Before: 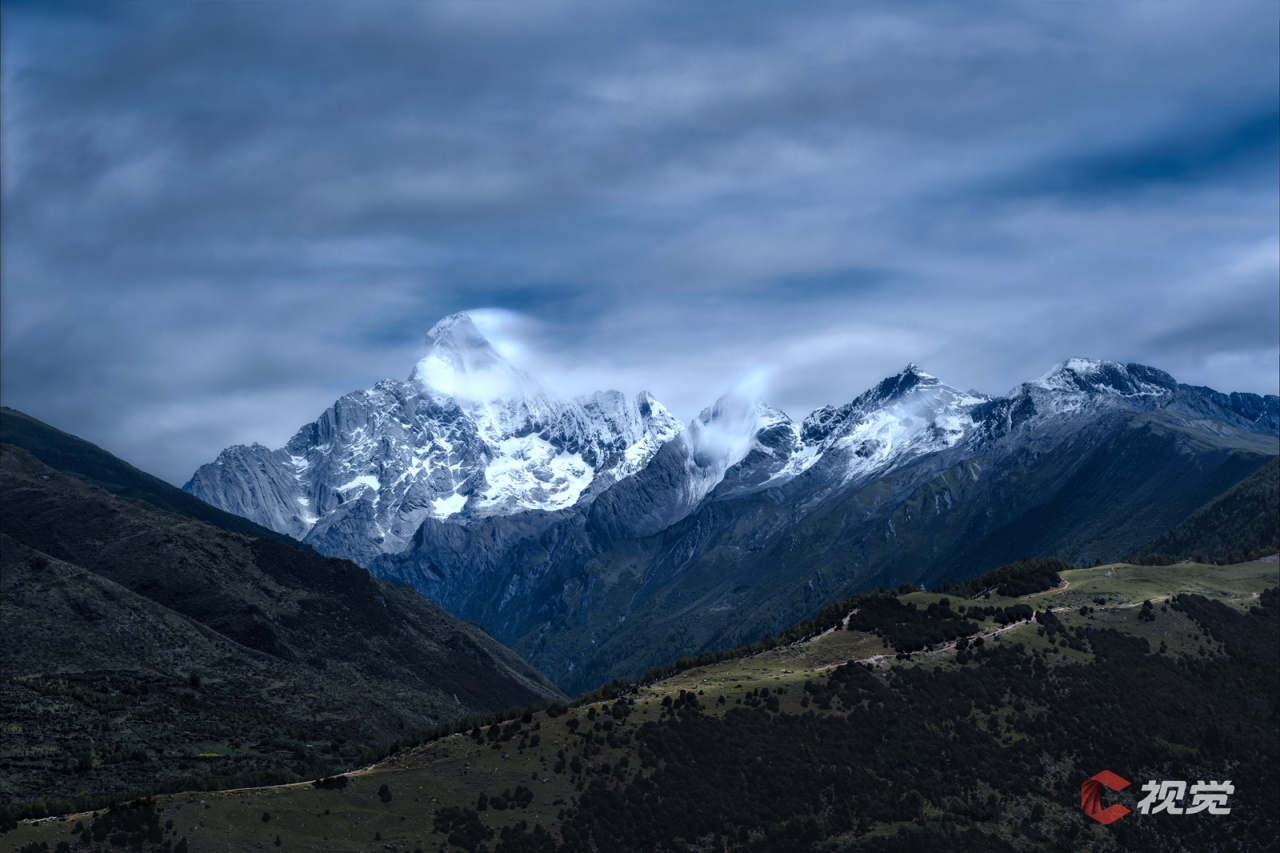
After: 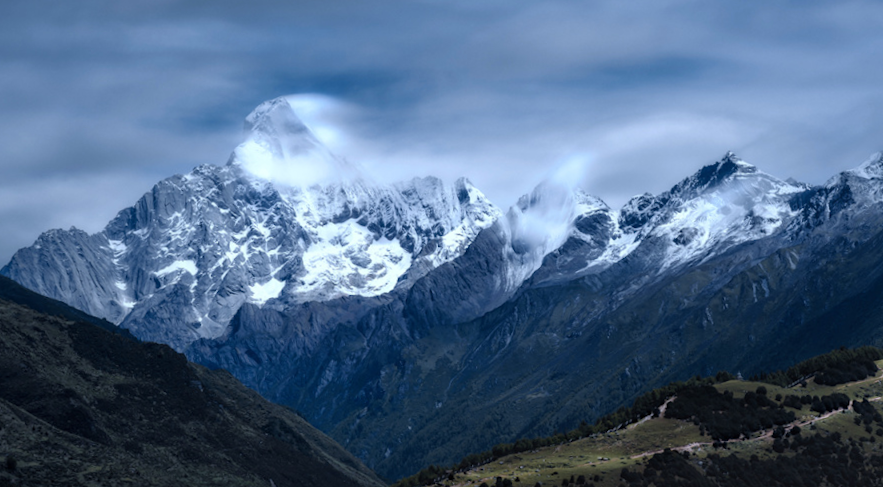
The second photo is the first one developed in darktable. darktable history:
crop and rotate: angle -3.37°, left 9.79%, top 20.73%, right 12.42%, bottom 11.82%
rotate and perspective: rotation -3°, crop left 0.031, crop right 0.968, crop top 0.07, crop bottom 0.93
